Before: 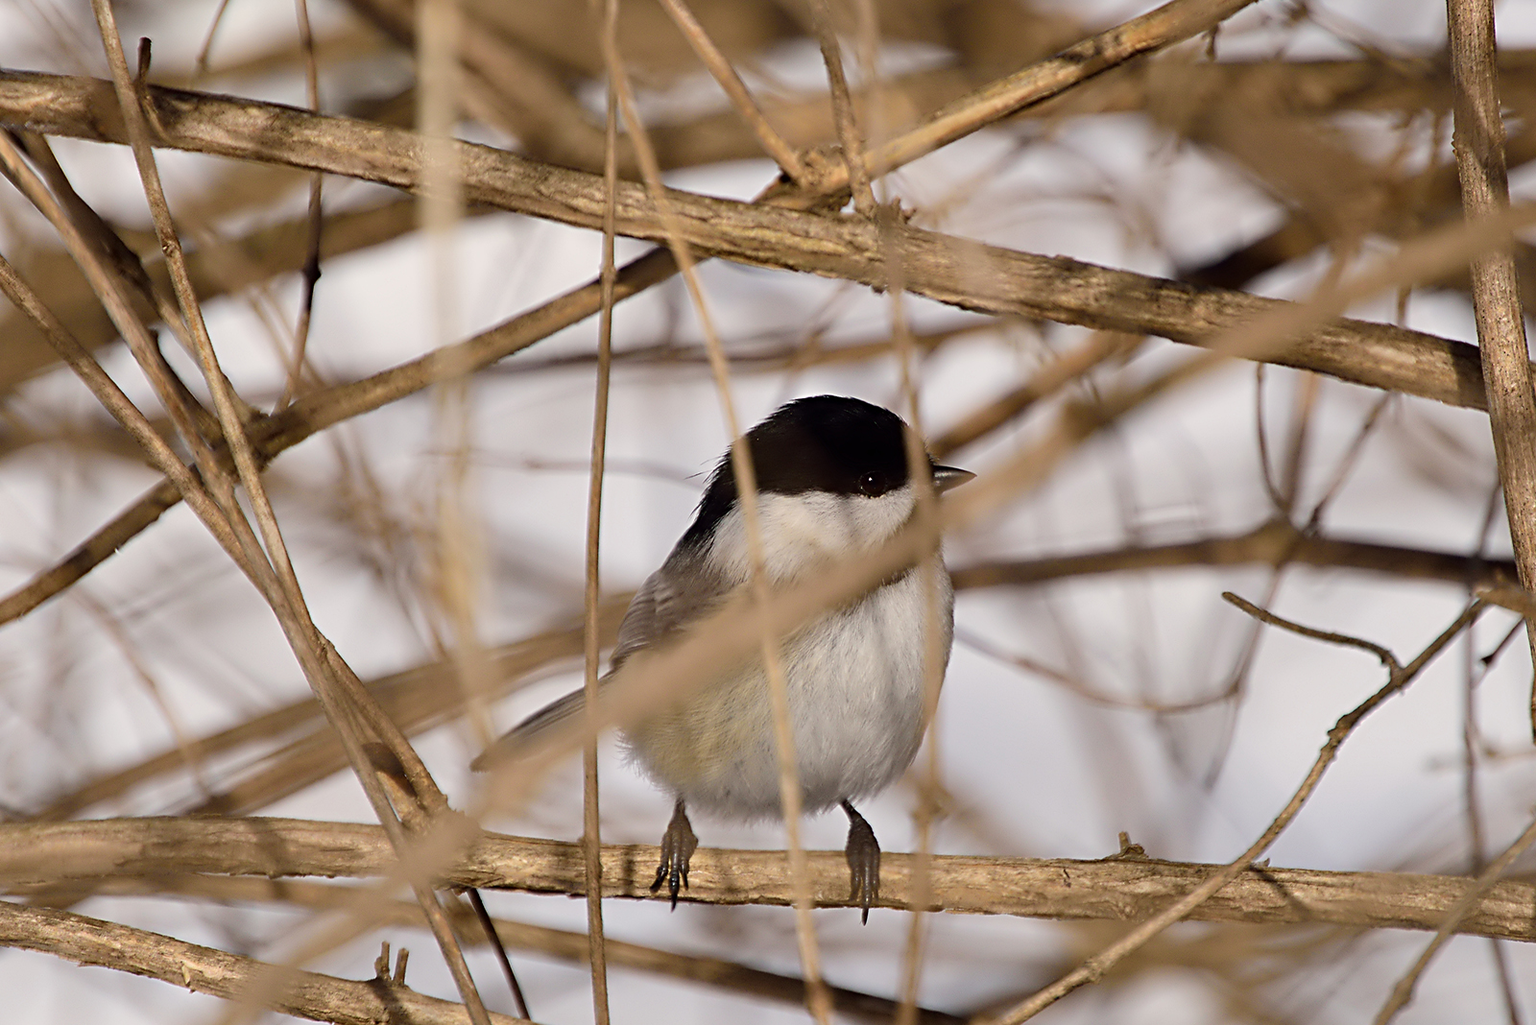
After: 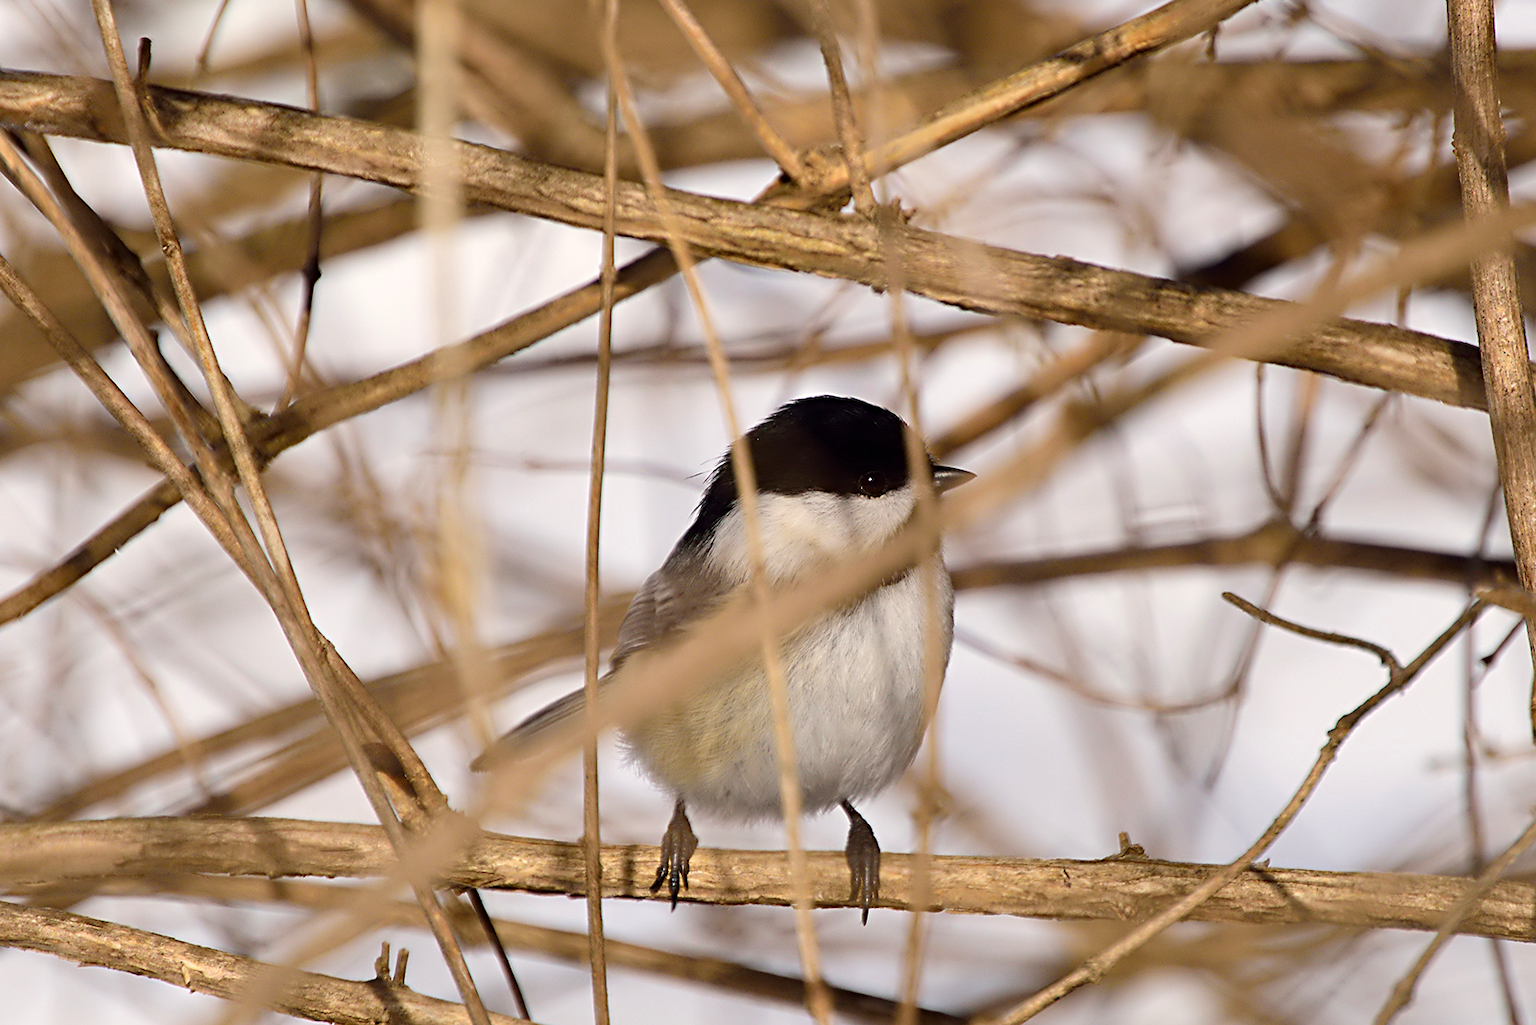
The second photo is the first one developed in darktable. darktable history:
contrast brightness saturation: contrast 0.04, saturation 0.16
exposure: exposure 0.236 EV, compensate highlight preservation false
